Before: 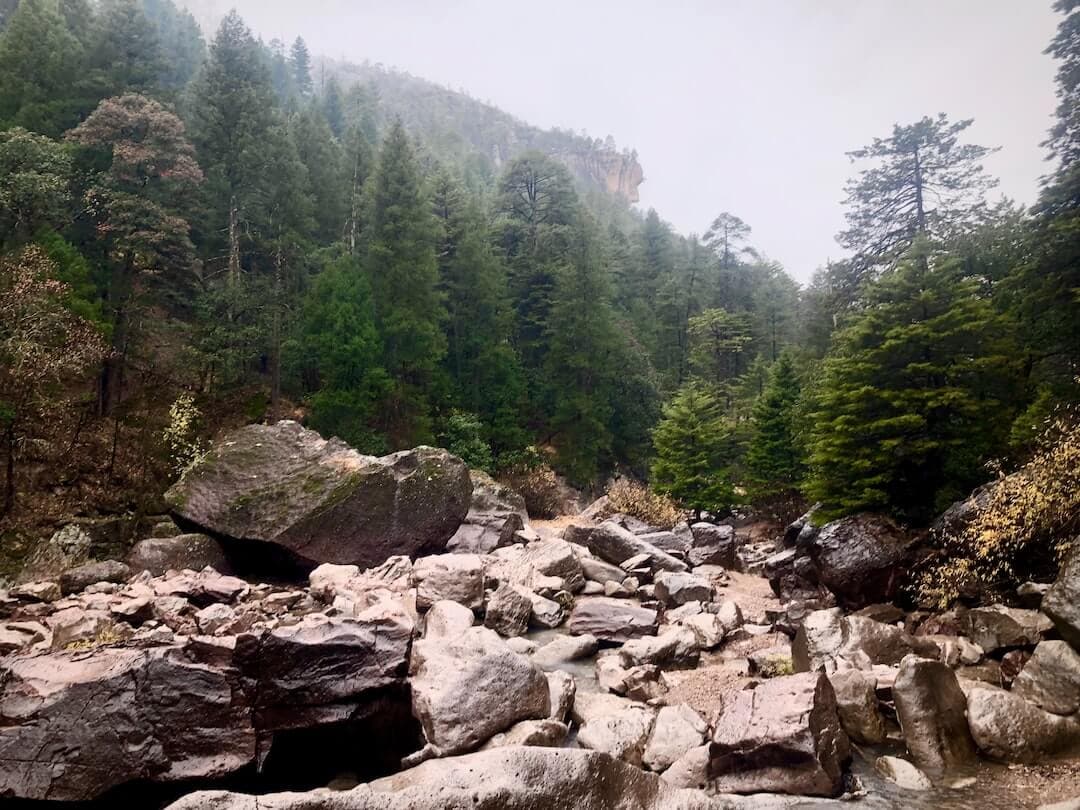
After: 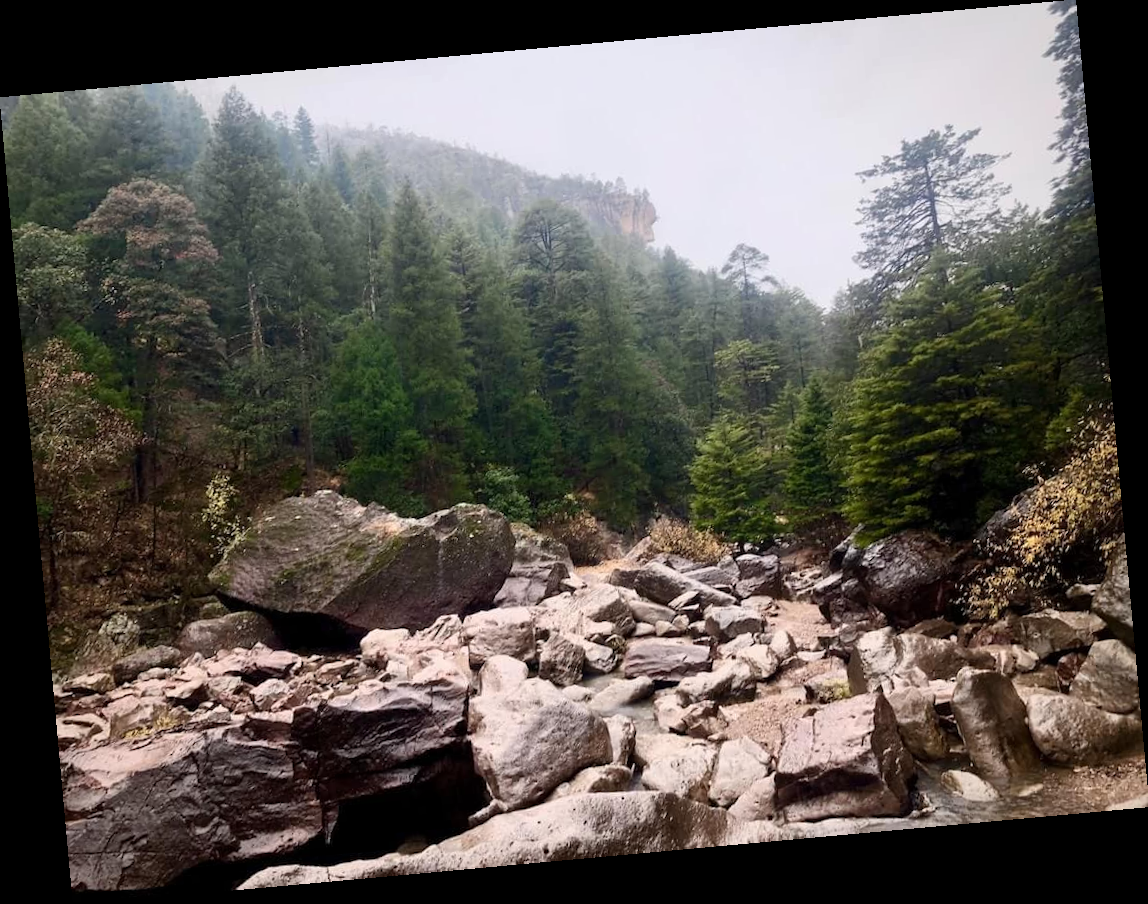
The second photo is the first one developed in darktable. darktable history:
rotate and perspective: rotation -5.2°, automatic cropping off
